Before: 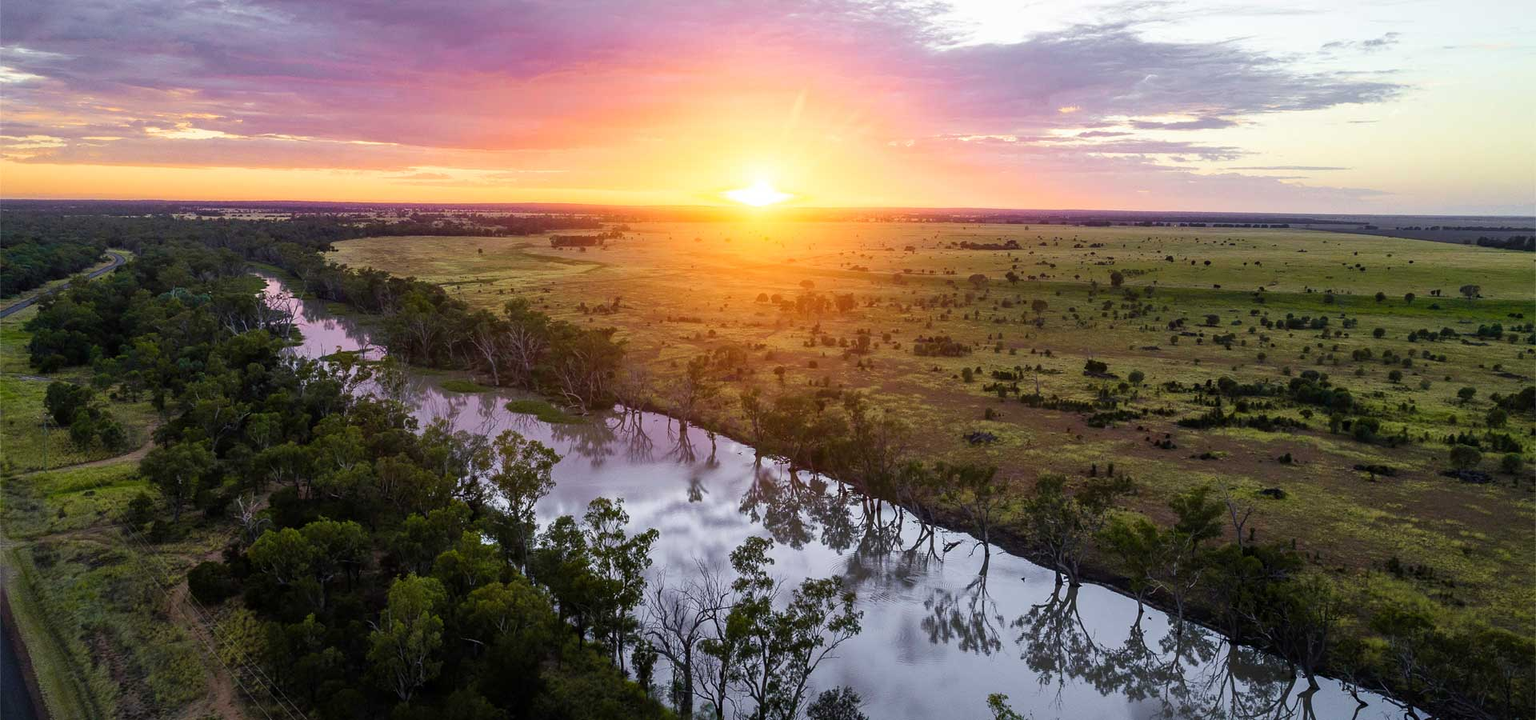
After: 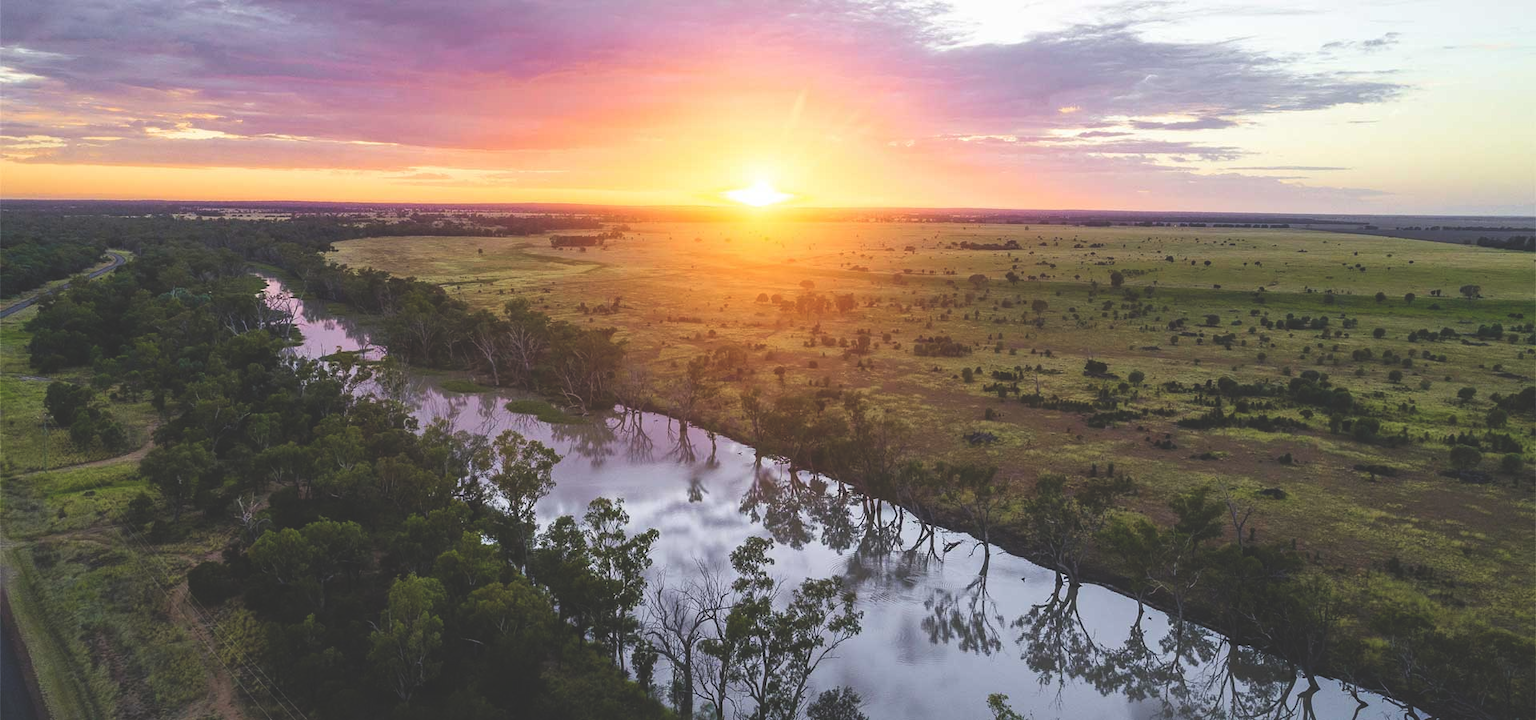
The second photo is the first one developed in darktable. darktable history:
exposure: black level correction -0.027, compensate highlight preservation false
